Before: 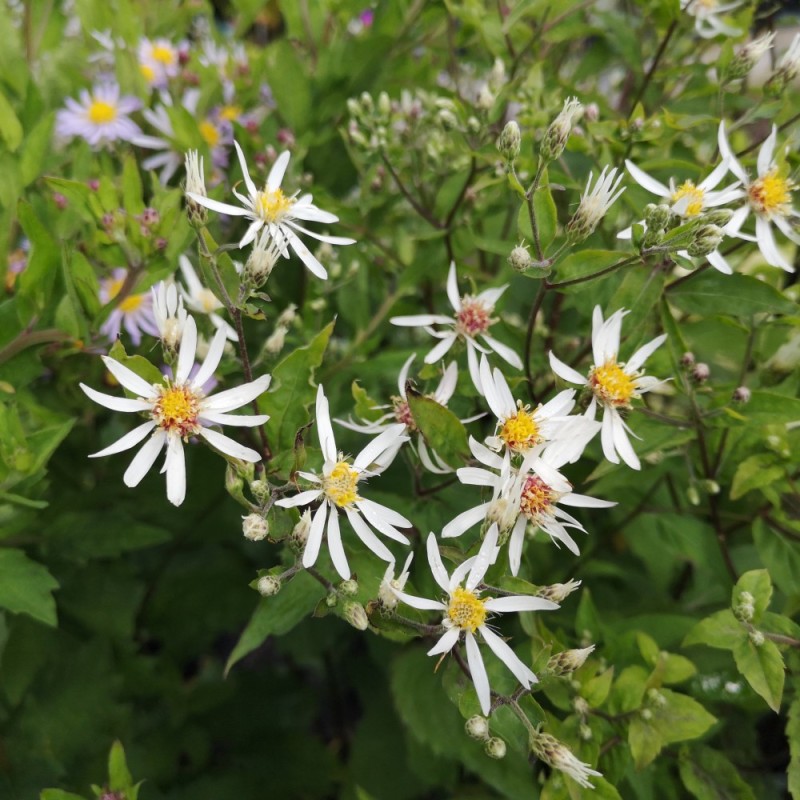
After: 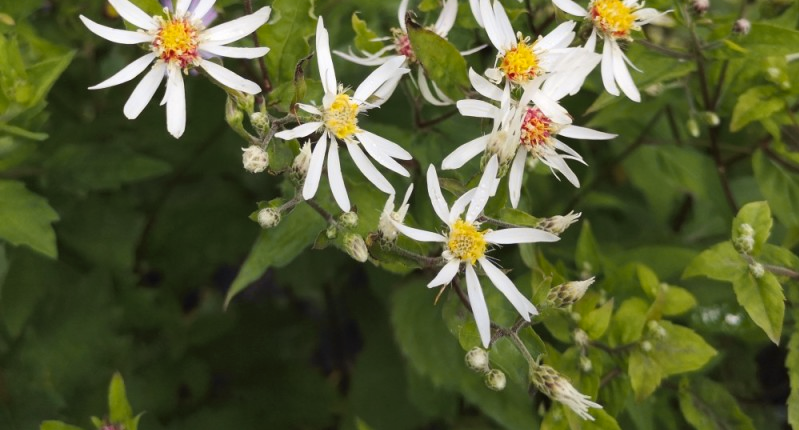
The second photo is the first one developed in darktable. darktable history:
tone curve: curves: ch0 [(0, 0.024) (0.119, 0.146) (0.474, 0.485) (0.718, 0.739) (0.817, 0.839) (1, 0.998)]; ch1 [(0, 0) (0.377, 0.416) (0.439, 0.451) (0.477, 0.485) (0.501, 0.503) (0.538, 0.544) (0.58, 0.613) (0.664, 0.7) (0.783, 0.804) (1, 1)]; ch2 [(0, 0) (0.38, 0.405) (0.463, 0.456) (0.498, 0.497) (0.524, 0.535) (0.578, 0.576) (0.648, 0.665) (1, 1)], color space Lab, independent channels, preserve colors none
crop and rotate: top 46.237%
white balance: red 1, blue 1
